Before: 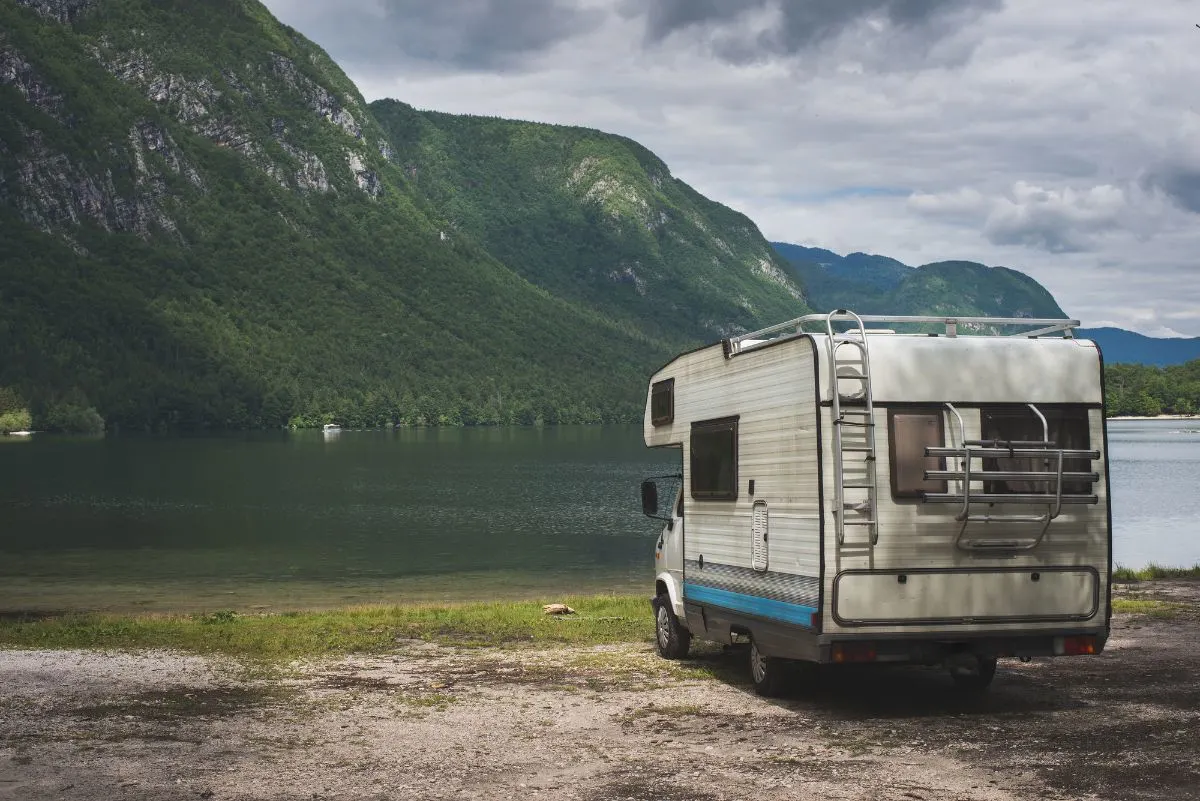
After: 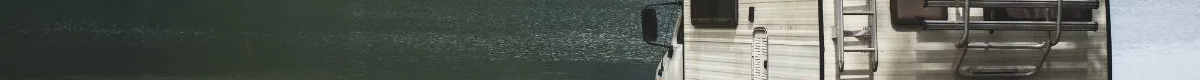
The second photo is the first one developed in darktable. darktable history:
contrast brightness saturation: contrast 0.24, brightness 0.09
crop and rotate: top 59.084%, bottom 30.916%
fill light: on, module defaults
grain: coarseness 0.09 ISO, strength 10%
